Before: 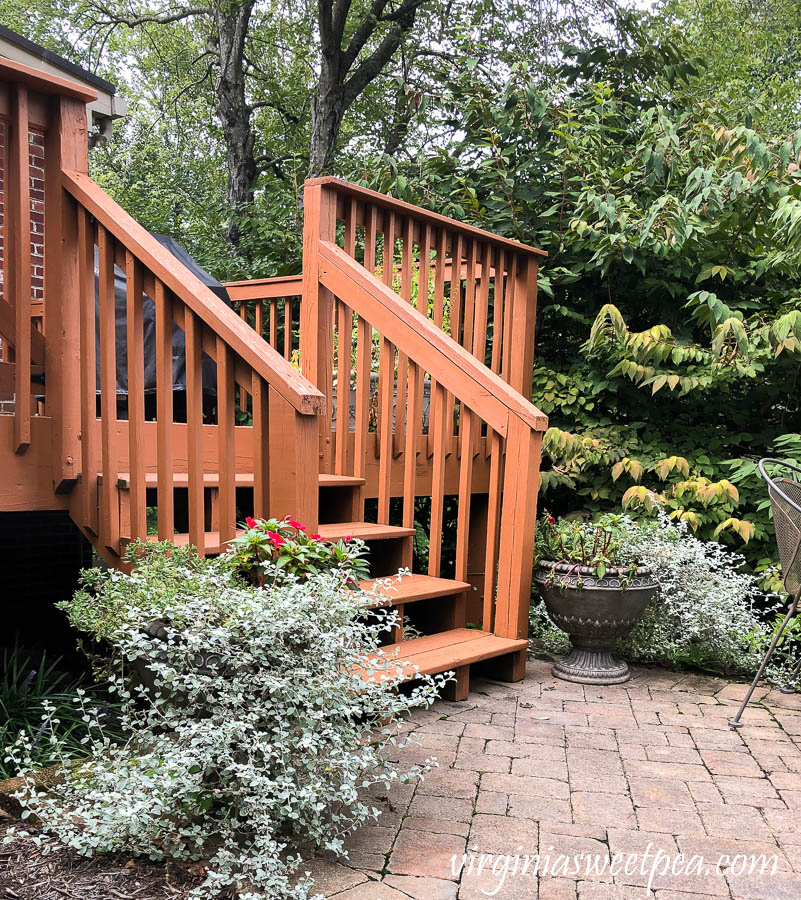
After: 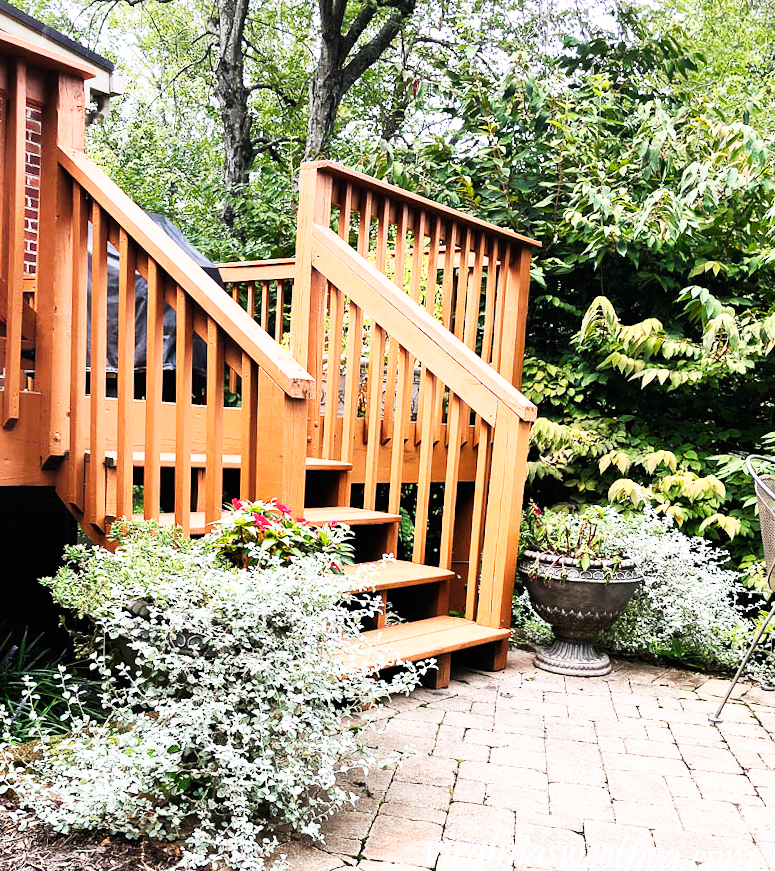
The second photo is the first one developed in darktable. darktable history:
crop and rotate: angle -1.69°
base curve: curves: ch0 [(0, 0) (0.007, 0.004) (0.027, 0.03) (0.046, 0.07) (0.207, 0.54) (0.442, 0.872) (0.673, 0.972) (1, 1)], preserve colors none
